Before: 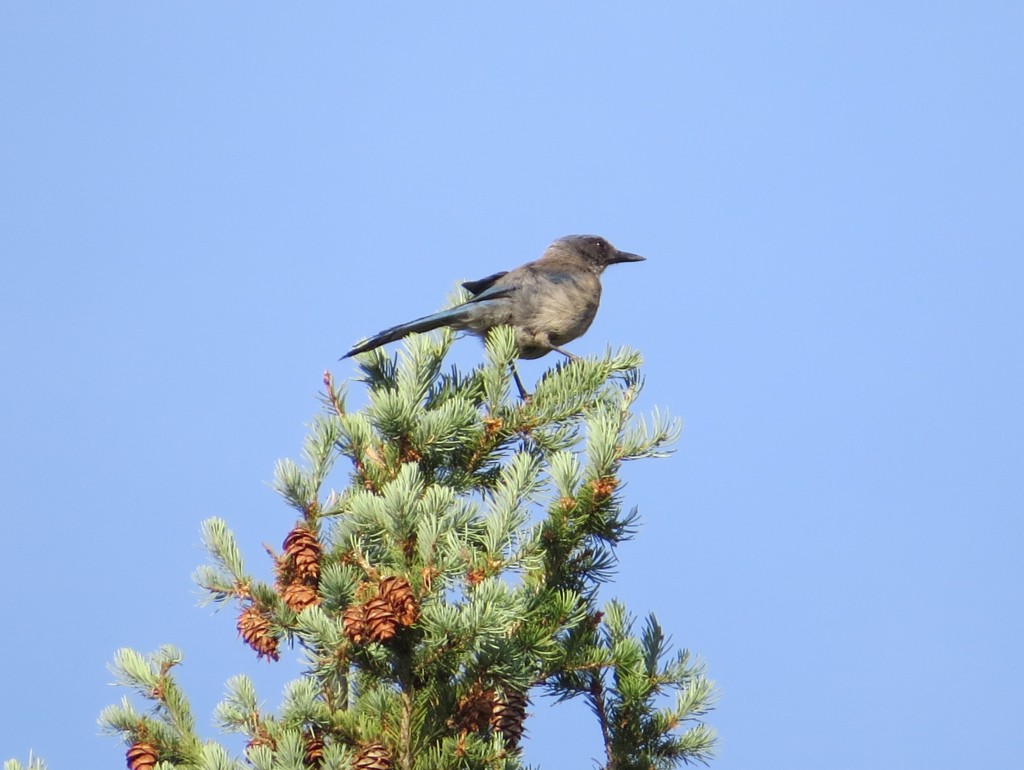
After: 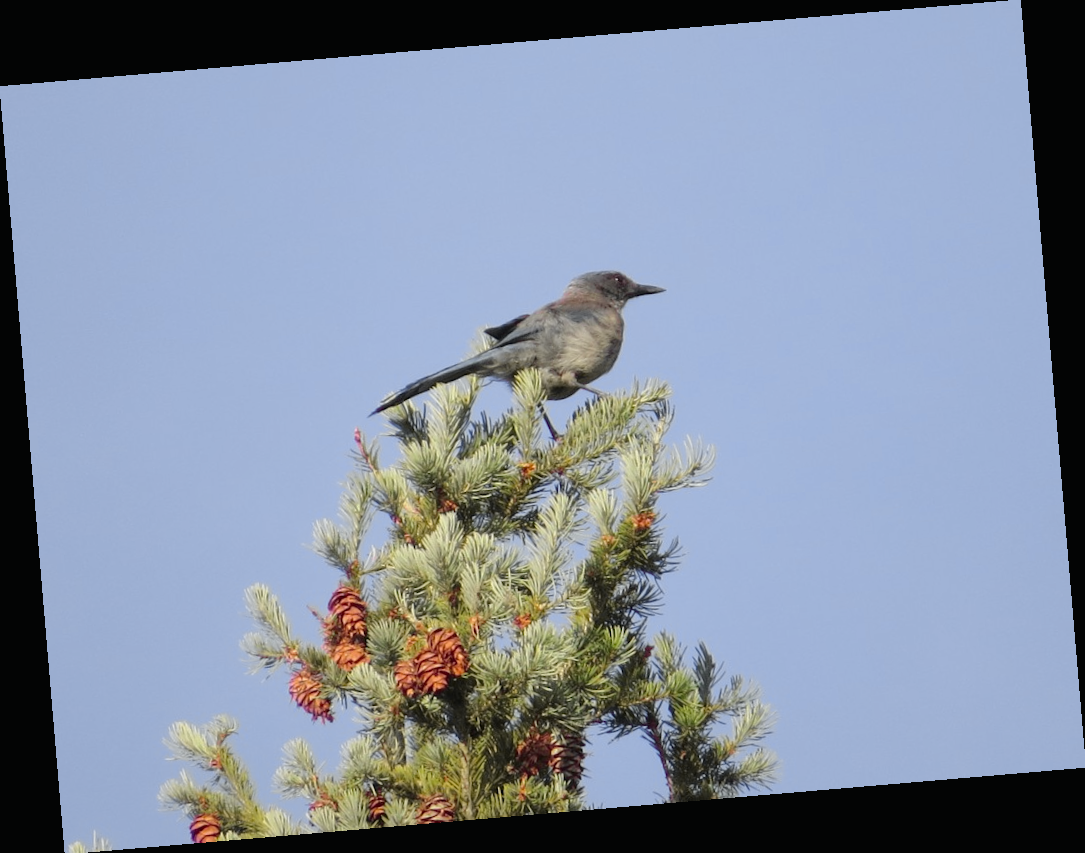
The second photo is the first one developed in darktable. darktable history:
shadows and highlights: shadows -20, white point adjustment -2, highlights -35
rotate and perspective: rotation -4.86°, automatic cropping off
tone curve: curves: ch0 [(0, 0.012) (0.036, 0.035) (0.274, 0.288) (0.504, 0.536) (0.844, 0.84) (1, 0.983)]; ch1 [(0, 0) (0.389, 0.403) (0.462, 0.486) (0.499, 0.498) (0.511, 0.502) (0.536, 0.547) (0.567, 0.588) (0.626, 0.645) (0.749, 0.781) (1, 1)]; ch2 [(0, 0) (0.457, 0.486) (0.5, 0.5) (0.56, 0.551) (0.615, 0.607) (0.704, 0.732) (1, 1)], color space Lab, independent channels, preserve colors none
